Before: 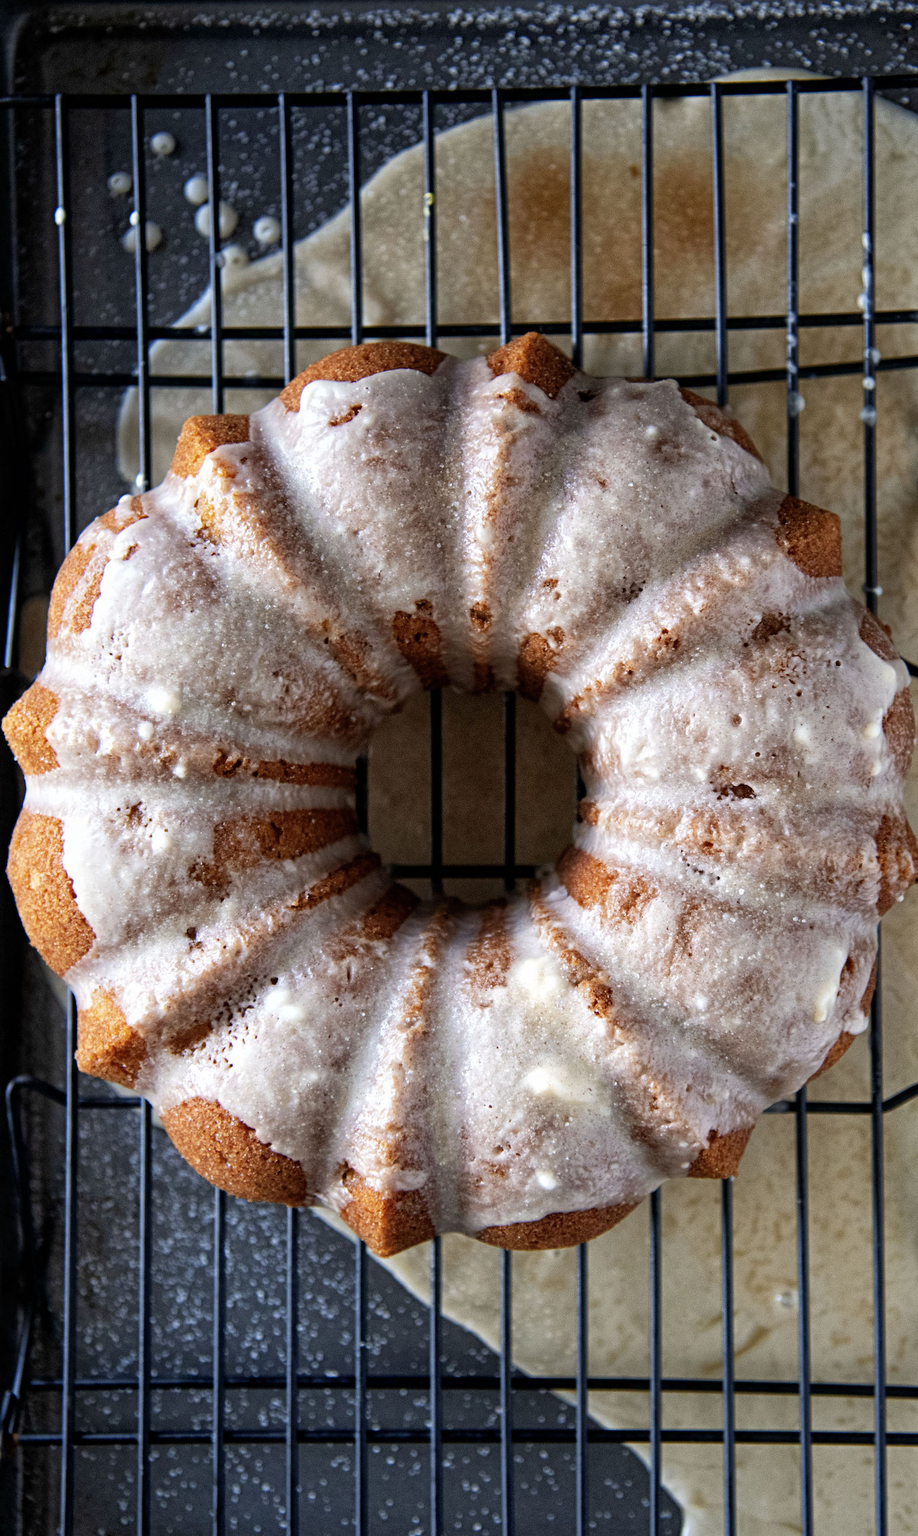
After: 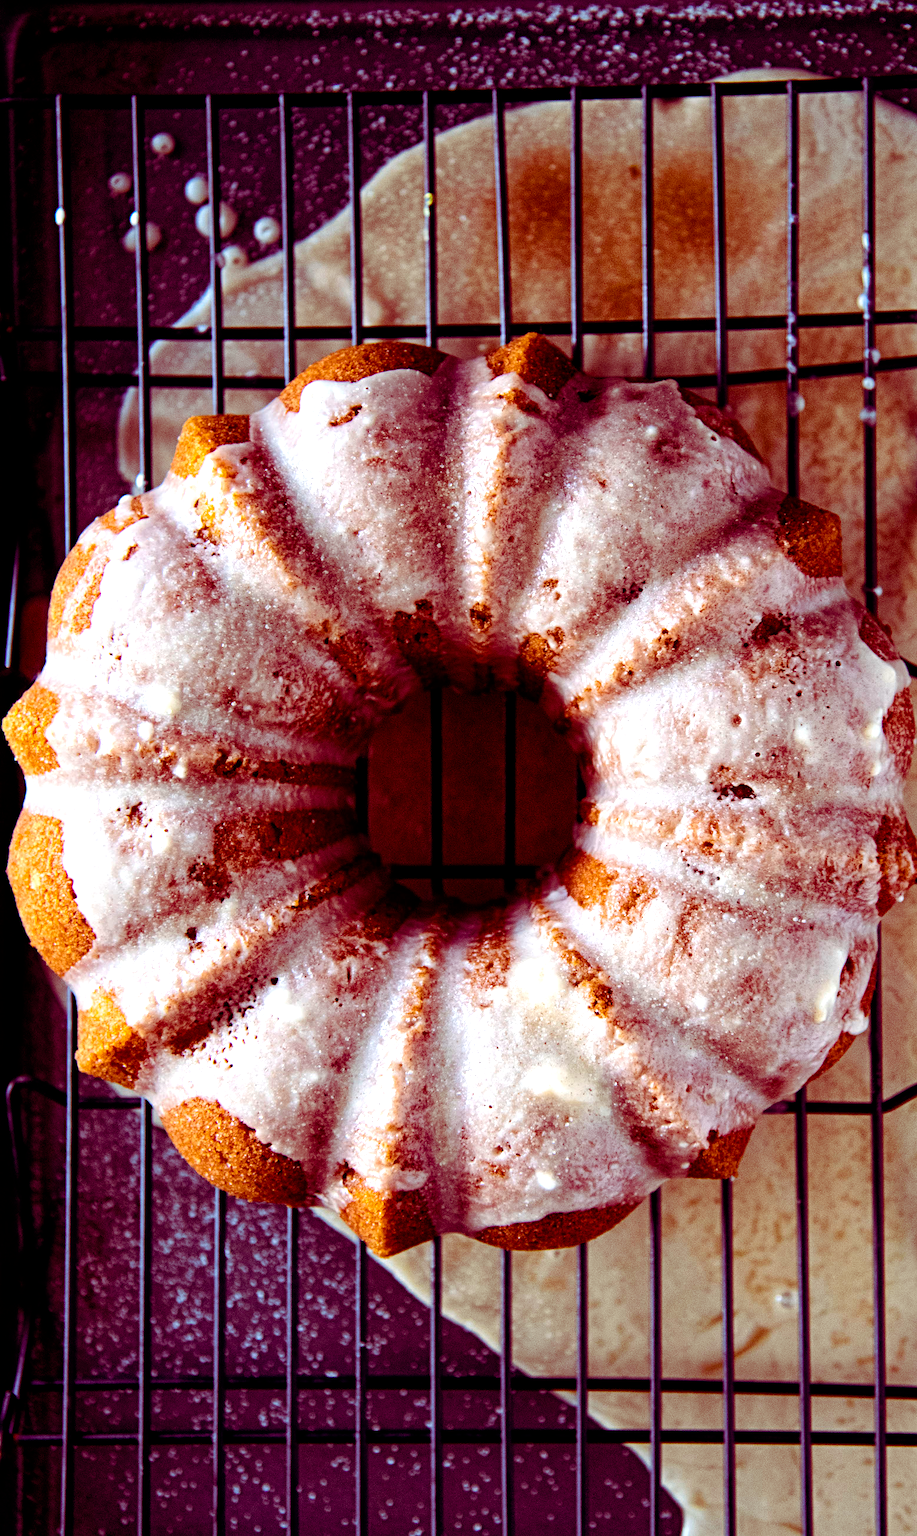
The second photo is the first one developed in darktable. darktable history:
tone equalizer: -8 EV -0.427 EV, -7 EV -0.427 EV, -6 EV -0.295 EV, -5 EV -0.191 EV, -3 EV 0.198 EV, -2 EV 0.318 EV, -1 EV 0.386 EV, +0 EV 0.407 EV, edges refinement/feathering 500, mask exposure compensation -1.57 EV, preserve details no
color balance rgb: shadows lift › luminance -18.629%, shadows lift › chroma 35.404%, perceptual saturation grading › global saturation 29.56%
color zones: curves: ch1 [(0.235, 0.558) (0.75, 0.5)]; ch2 [(0.25, 0.462) (0.749, 0.457)], mix -132.17%
